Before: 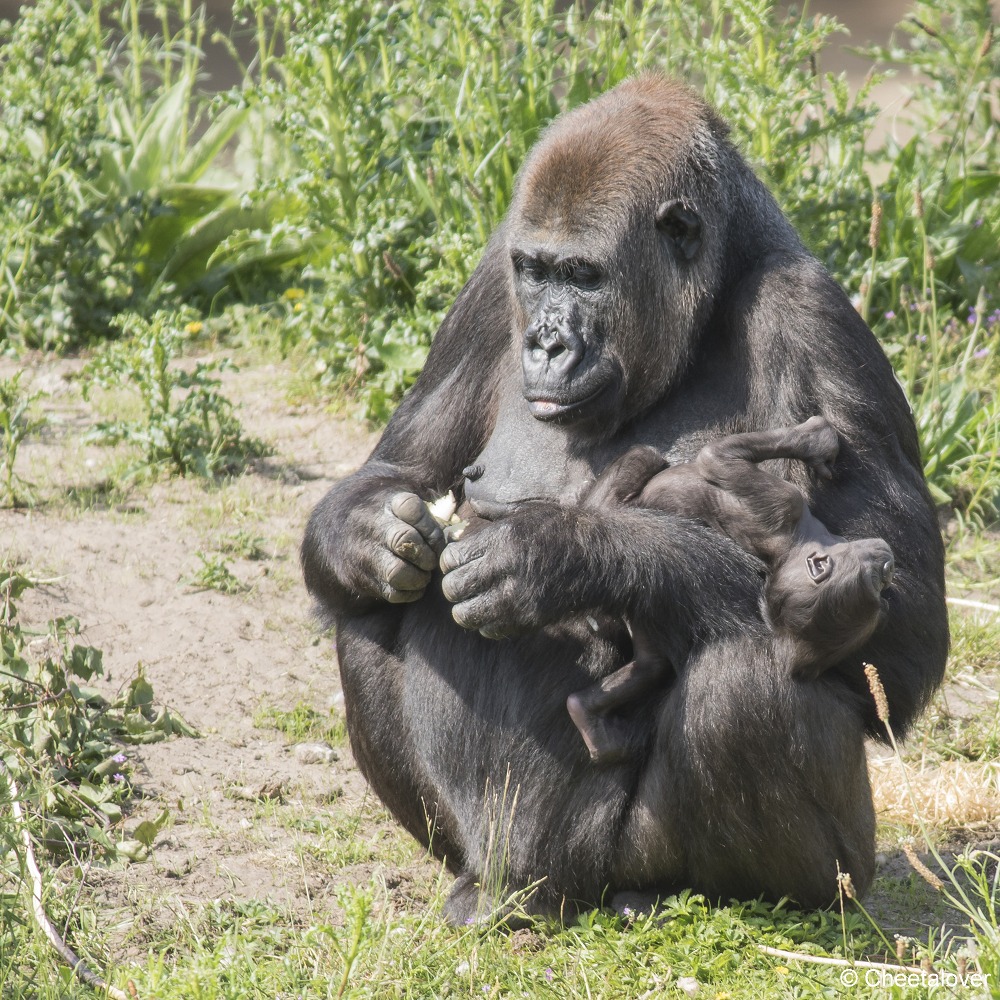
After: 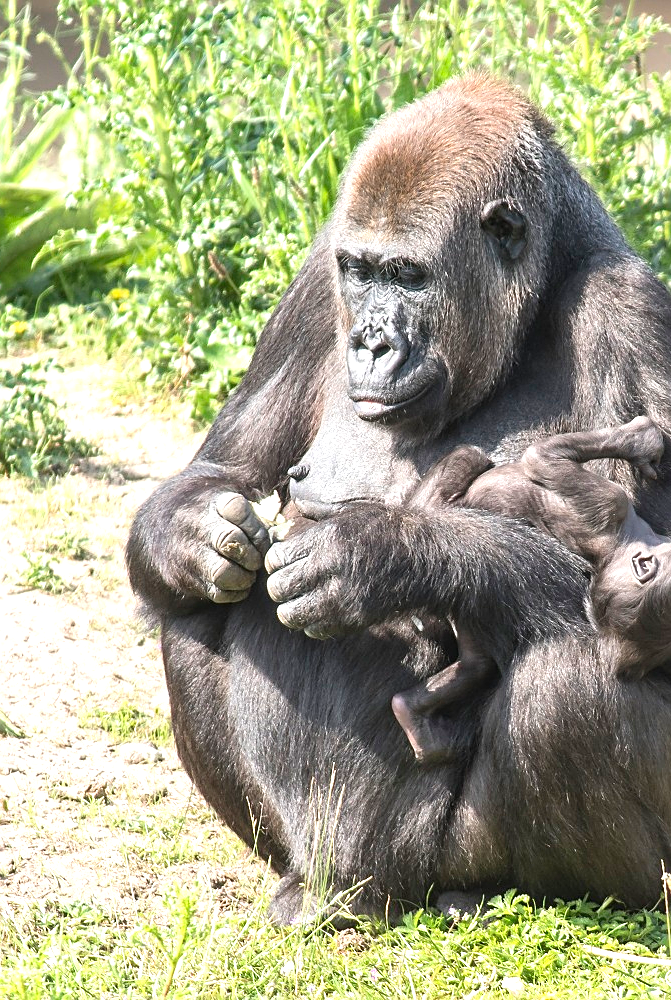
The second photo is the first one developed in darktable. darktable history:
sharpen: on, module defaults
levels: levels [0, 0.394, 0.787]
crop and rotate: left 17.558%, right 15.28%
